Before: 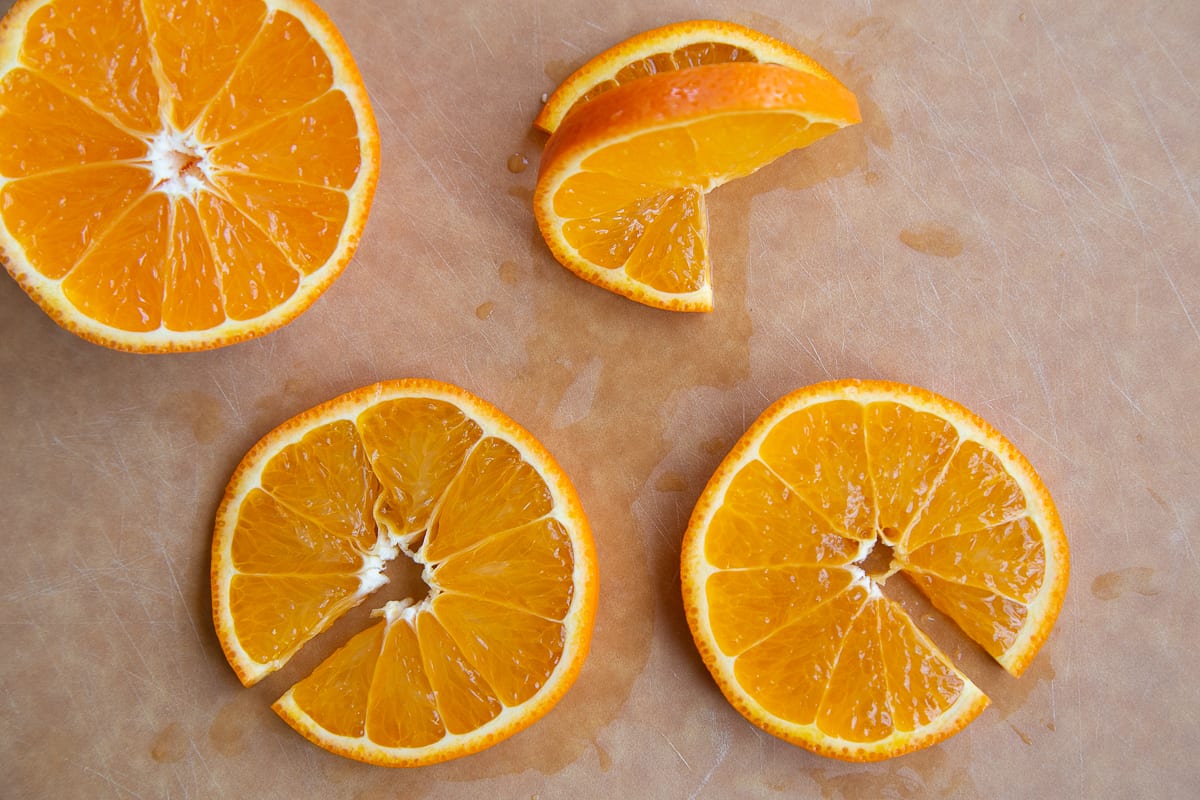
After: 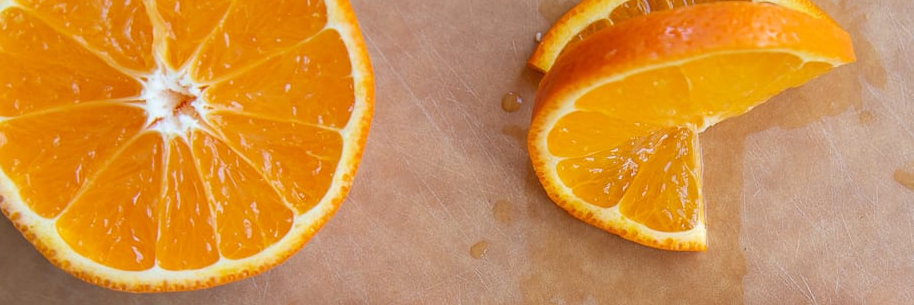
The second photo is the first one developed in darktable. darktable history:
crop: left 0.537%, top 7.645%, right 23.263%, bottom 54.191%
